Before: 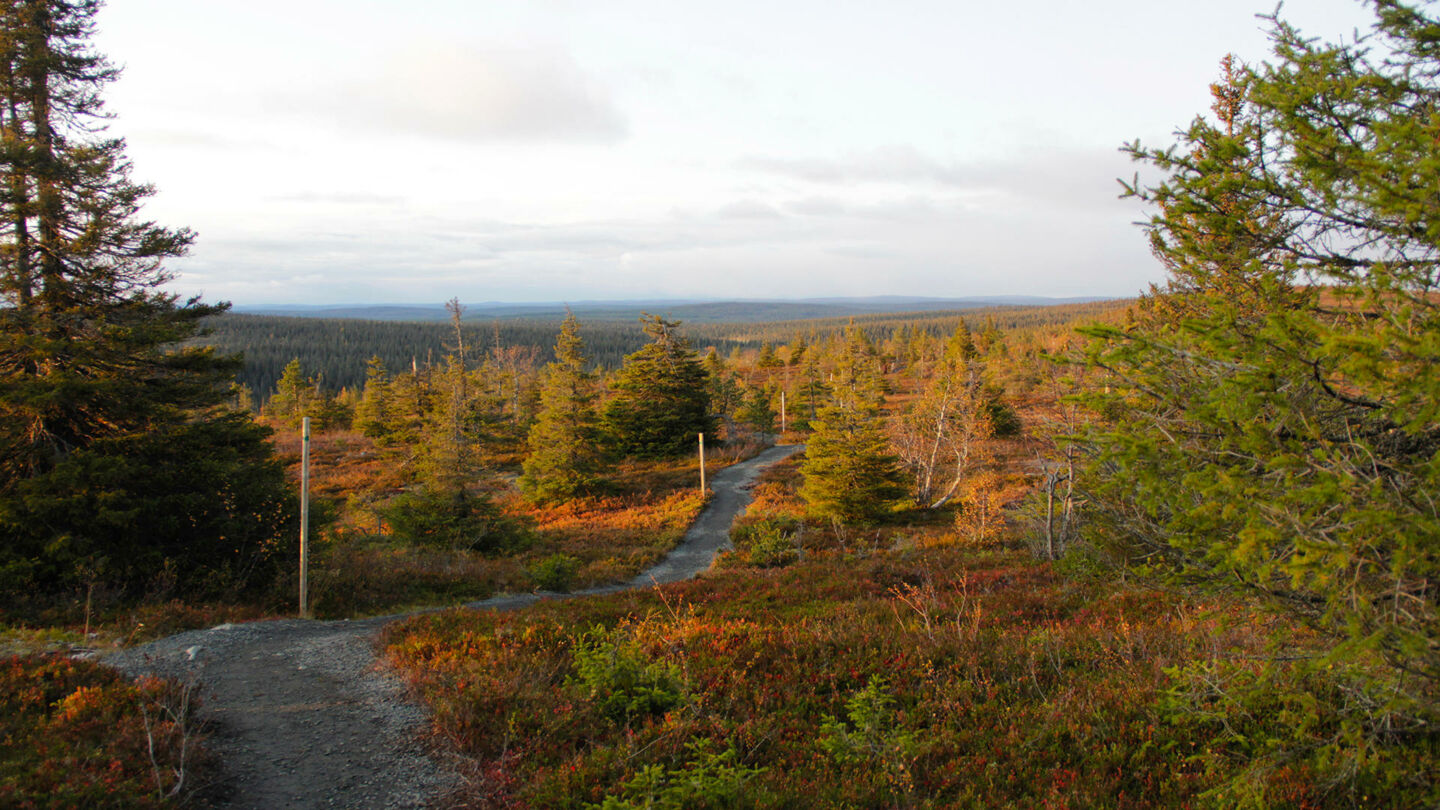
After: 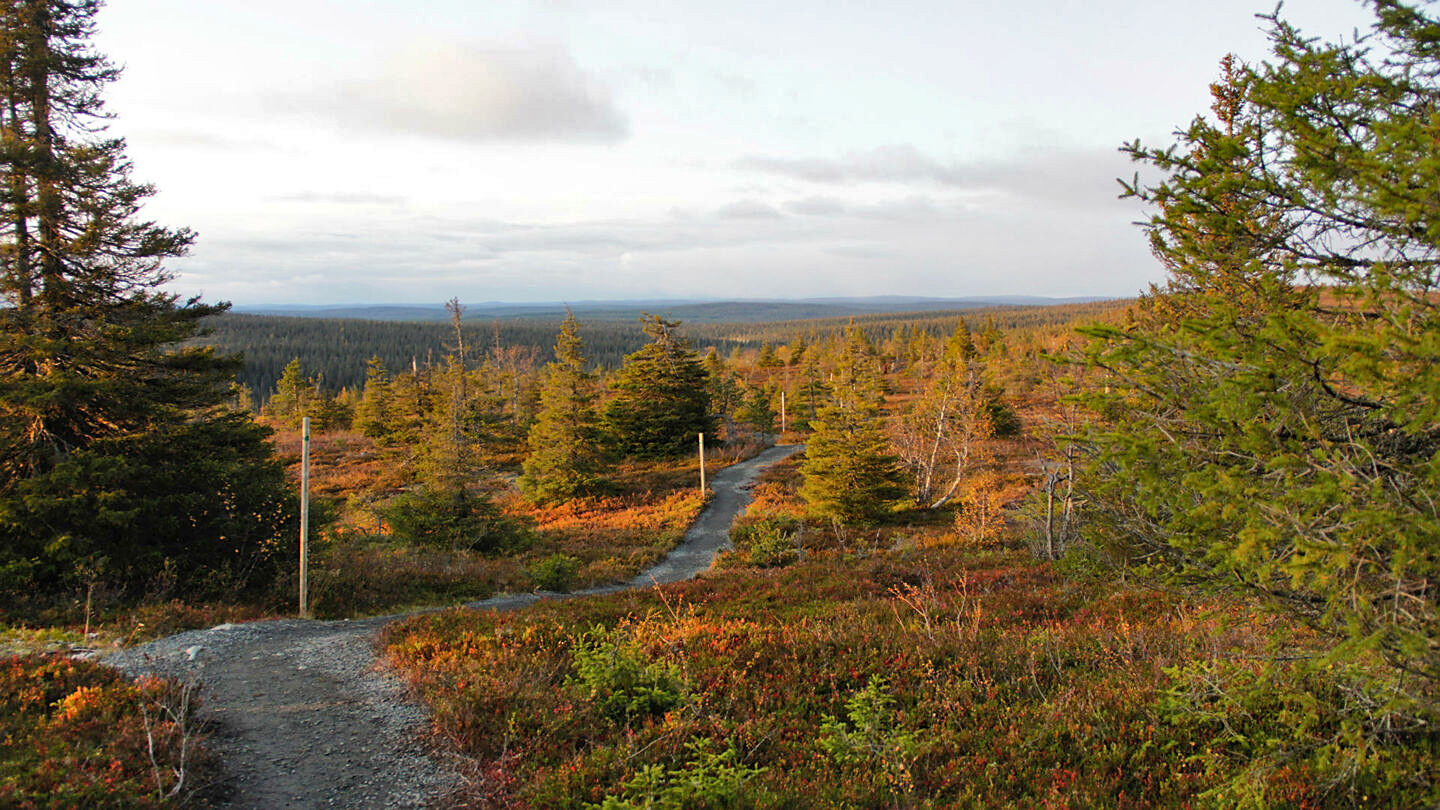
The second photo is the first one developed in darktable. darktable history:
shadows and highlights: soften with gaussian
sharpen: radius 1.864, amount 0.398, threshold 1.271
tone equalizer: on, module defaults
